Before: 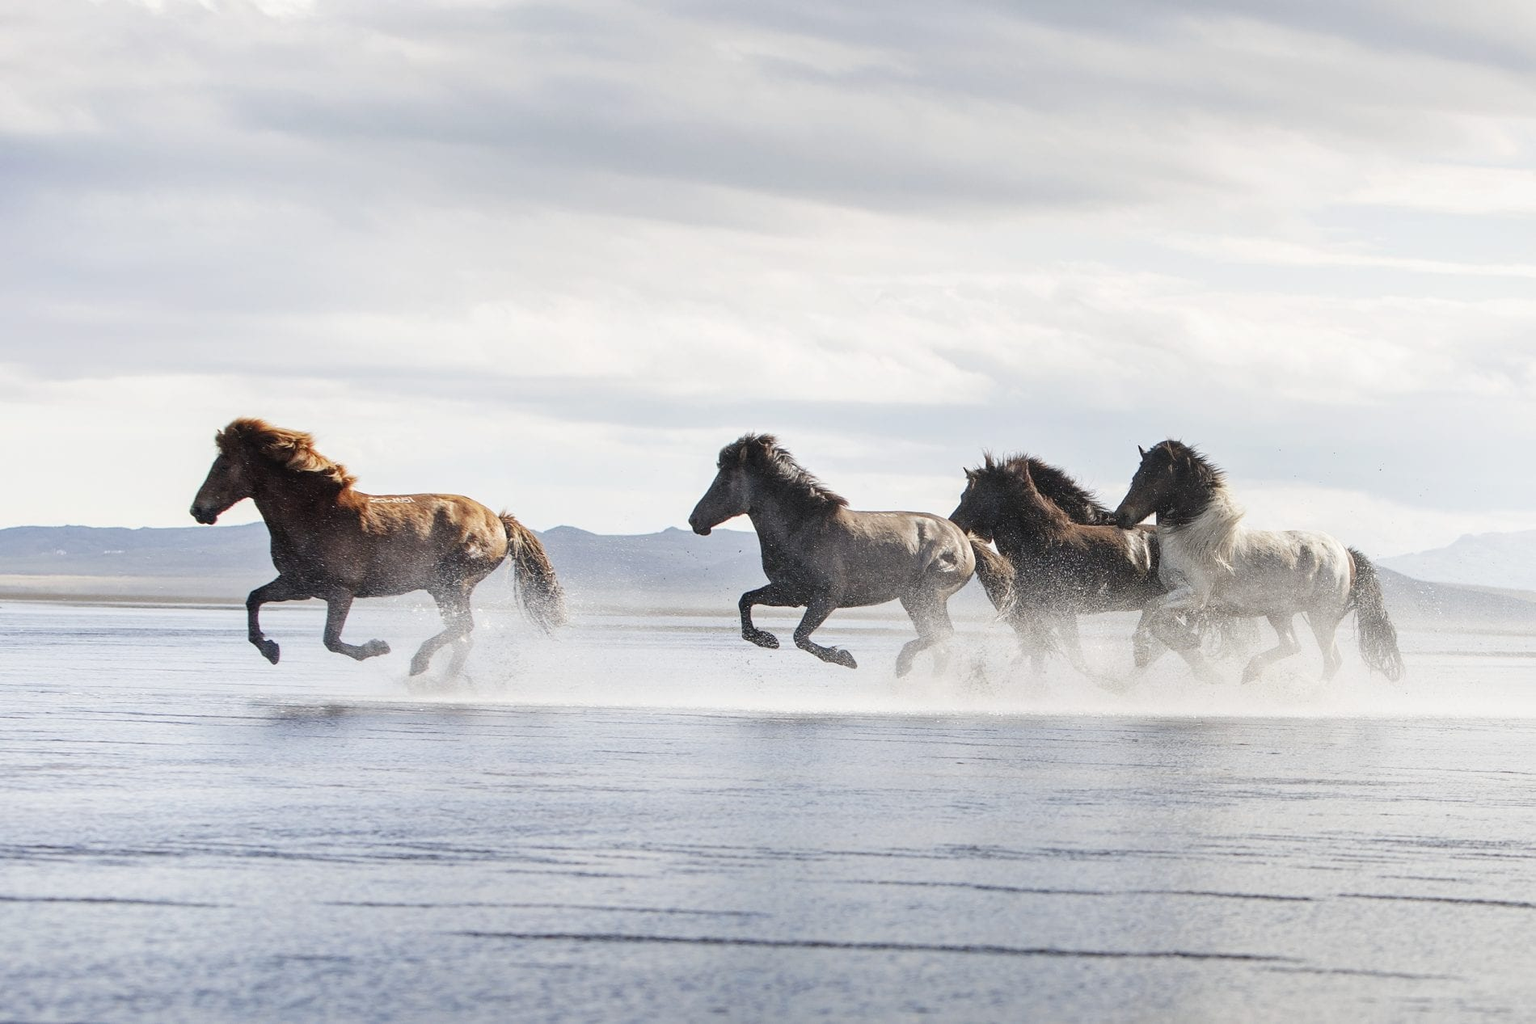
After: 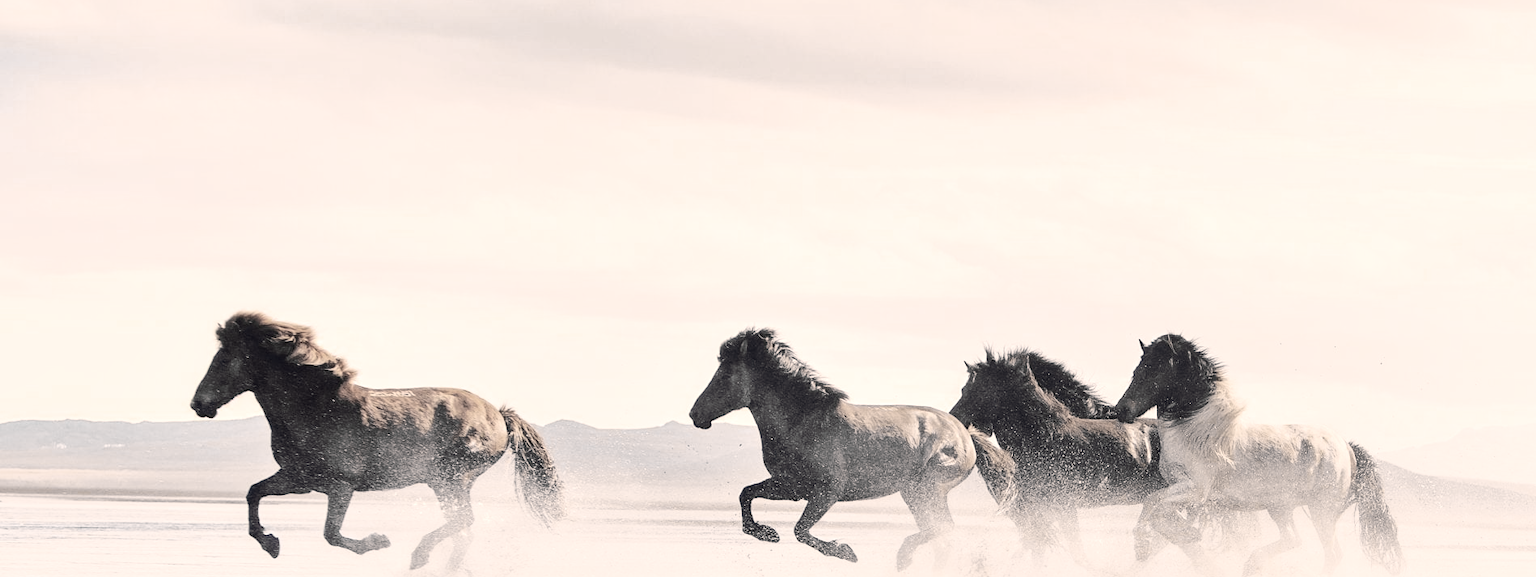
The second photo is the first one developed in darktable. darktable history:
crop and rotate: top 10.444%, bottom 33.171%
contrast brightness saturation: contrast -0.07, brightness -0.037, saturation -0.106
color correction: highlights a* 20.16, highlights b* 28.07, shadows a* 3.35, shadows b* -17.5, saturation 0.721
exposure: black level correction 0.001, exposure 0.959 EV, compensate exposure bias true, compensate highlight preservation false
shadows and highlights: shadows 37.21, highlights -28.06, soften with gaussian
tone curve: curves: ch0 [(0, 0) (0.051, 0.03) (0.096, 0.071) (0.251, 0.234) (0.461, 0.515) (0.605, 0.692) (0.761, 0.824) (0.881, 0.907) (1, 0.984)]; ch1 [(0, 0) (0.1, 0.038) (0.318, 0.243) (0.399, 0.351) (0.478, 0.469) (0.499, 0.499) (0.534, 0.541) (0.567, 0.592) (0.601, 0.629) (0.666, 0.7) (1, 1)]; ch2 [(0, 0) (0.453, 0.45) (0.479, 0.483) (0.504, 0.499) (0.52, 0.519) (0.541, 0.559) (0.601, 0.622) (0.824, 0.815) (1, 1)], color space Lab, independent channels, preserve colors none
color zones: curves: ch0 [(0, 0.487) (0.241, 0.395) (0.434, 0.373) (0.658, 0.412) (0.838, 0.487)]; ch1 [(0, 0) (0.053, 0.053) (0.211, 0.202) (0.579, 0.259) (0.781, 0.241)]
